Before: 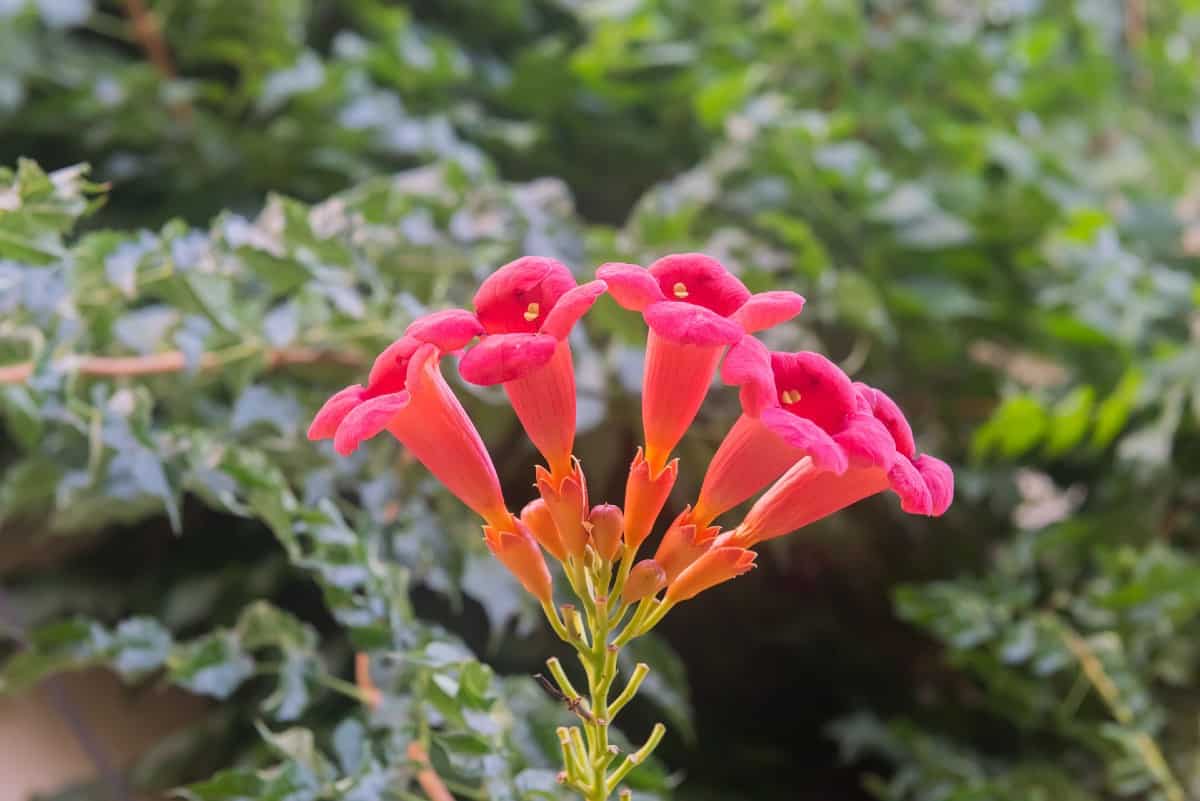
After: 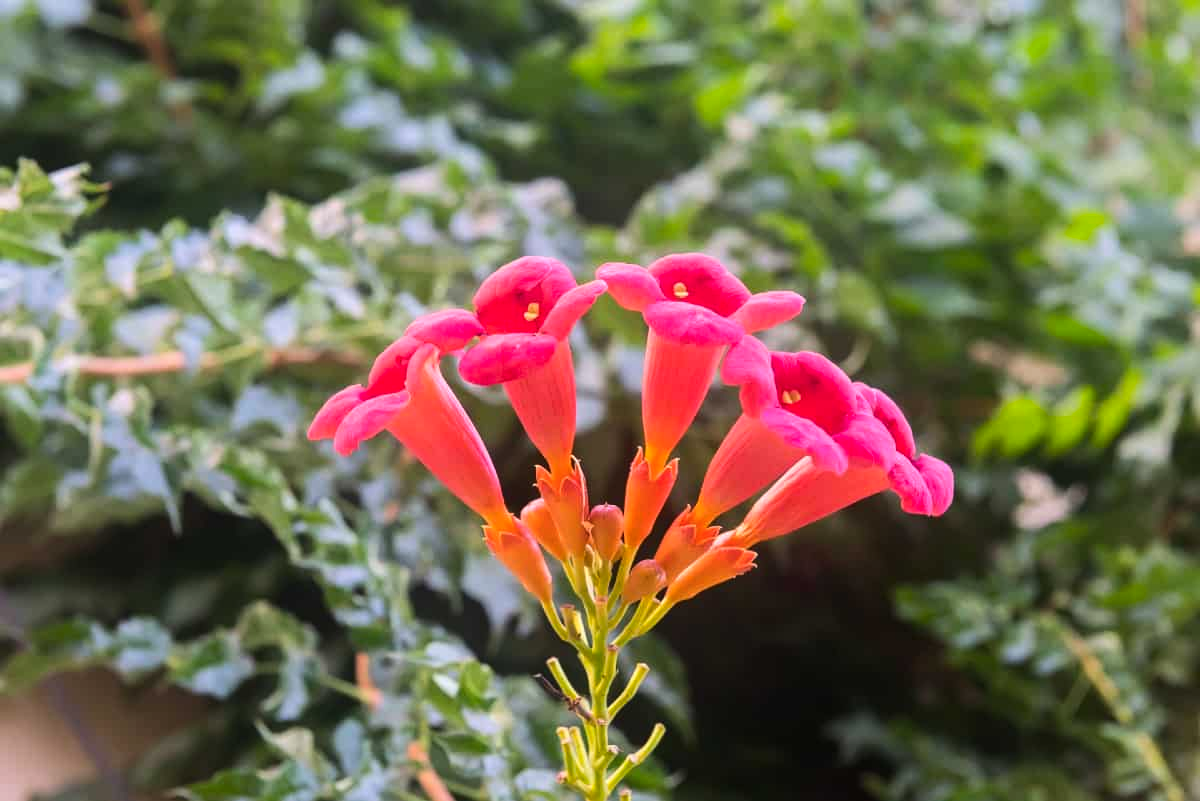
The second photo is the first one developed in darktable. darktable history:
tone equalizer: -8 EV -0.4 EV, -7 EV -0.368 EV, -6 EV -0.362 EV, -5 EV -0.243 EV, -3 EV 0.2 EV, -2 EV 0.358 EV, -1 EV 0.373 EV, +0 EV 0.435 EV, edges refinement/feathering 500, mask exposure compensation -1.57 EV, preserve details no
color balance rgb: perceptual saturation grading › global saturation 3.068%, global vibrance 20%
